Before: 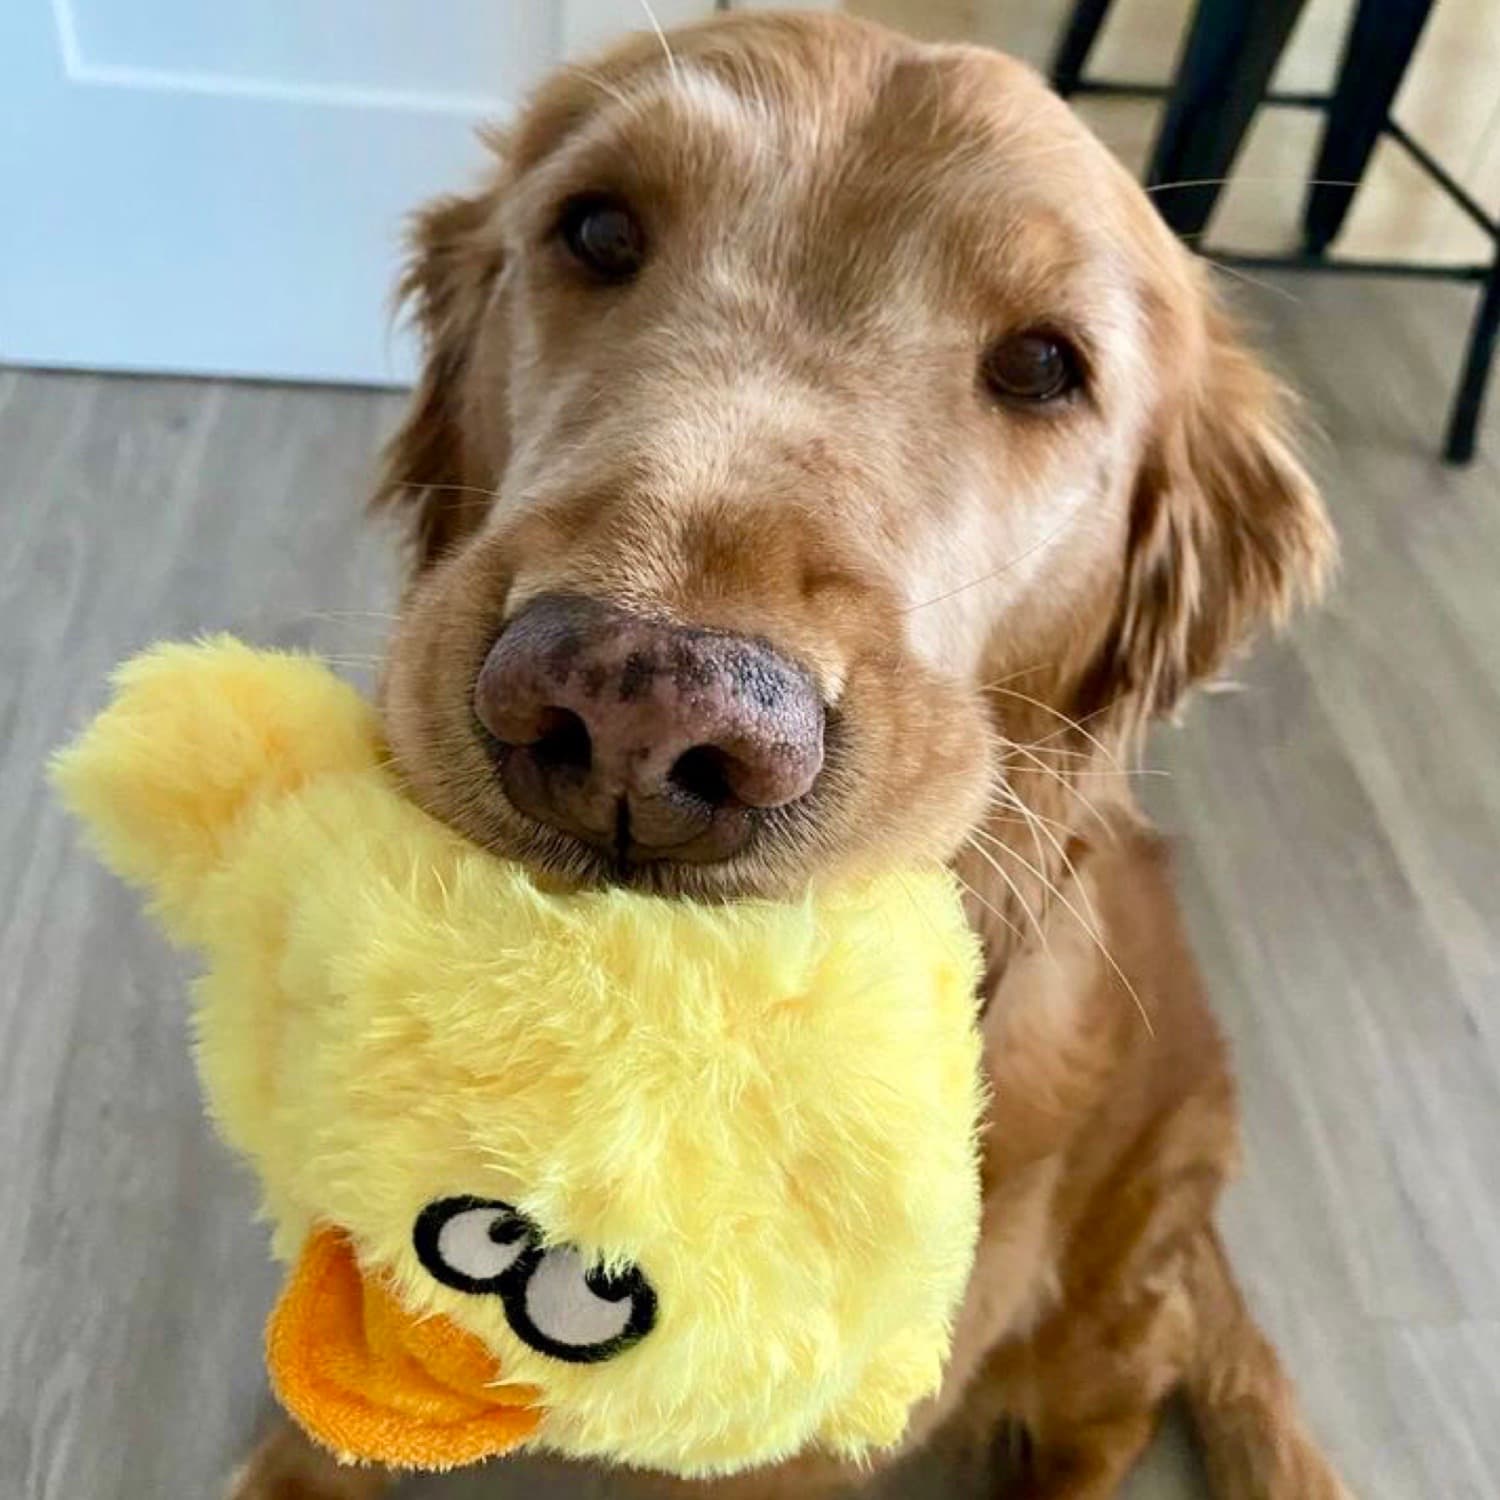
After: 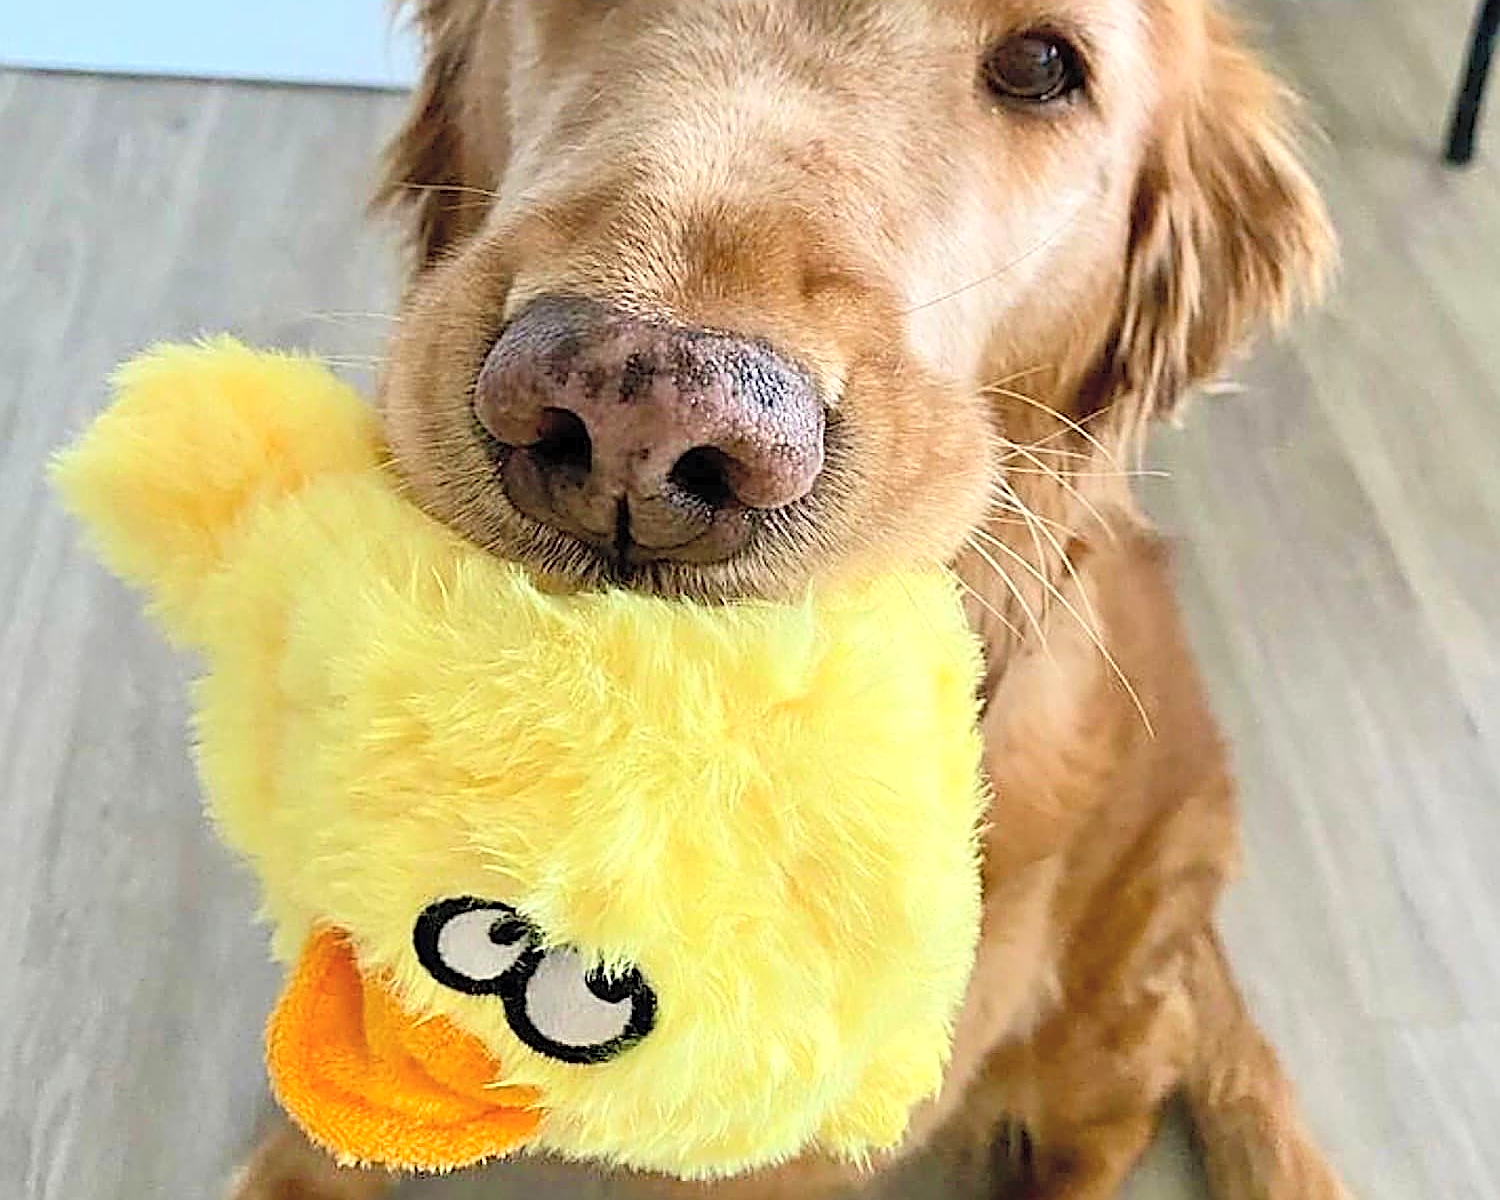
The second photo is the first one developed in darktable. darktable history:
local contrast: mode bilateral grid, contrast 10, coarseness 25, detail 115%, midtone range 0.2
sharpen: amount 2
crop and rotate: top 19.998%
contrast brightness saturation: contrast 0.1, brightness 0.3, saturation 0.14
